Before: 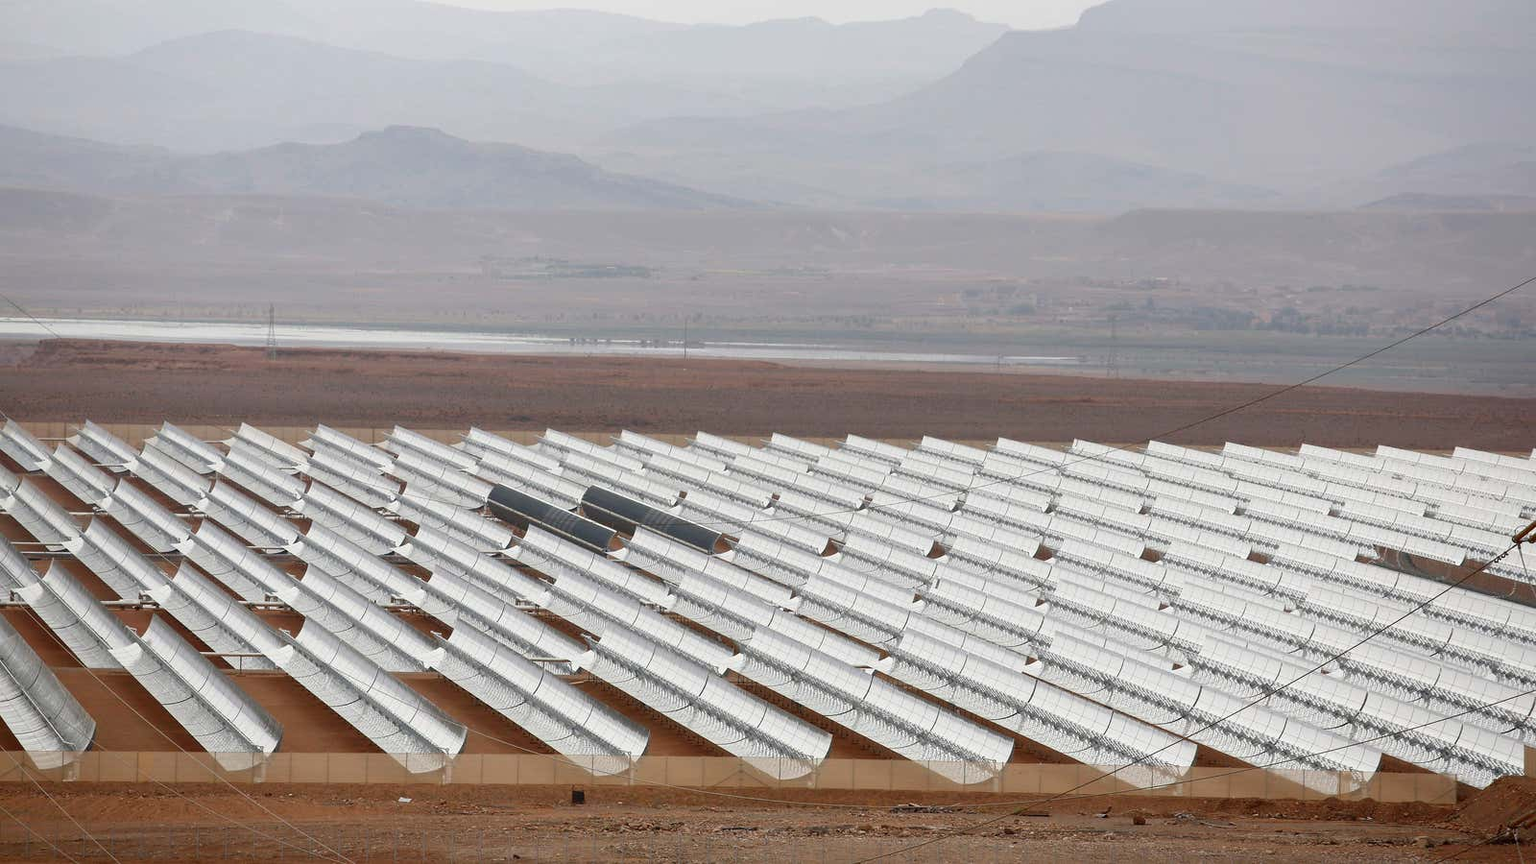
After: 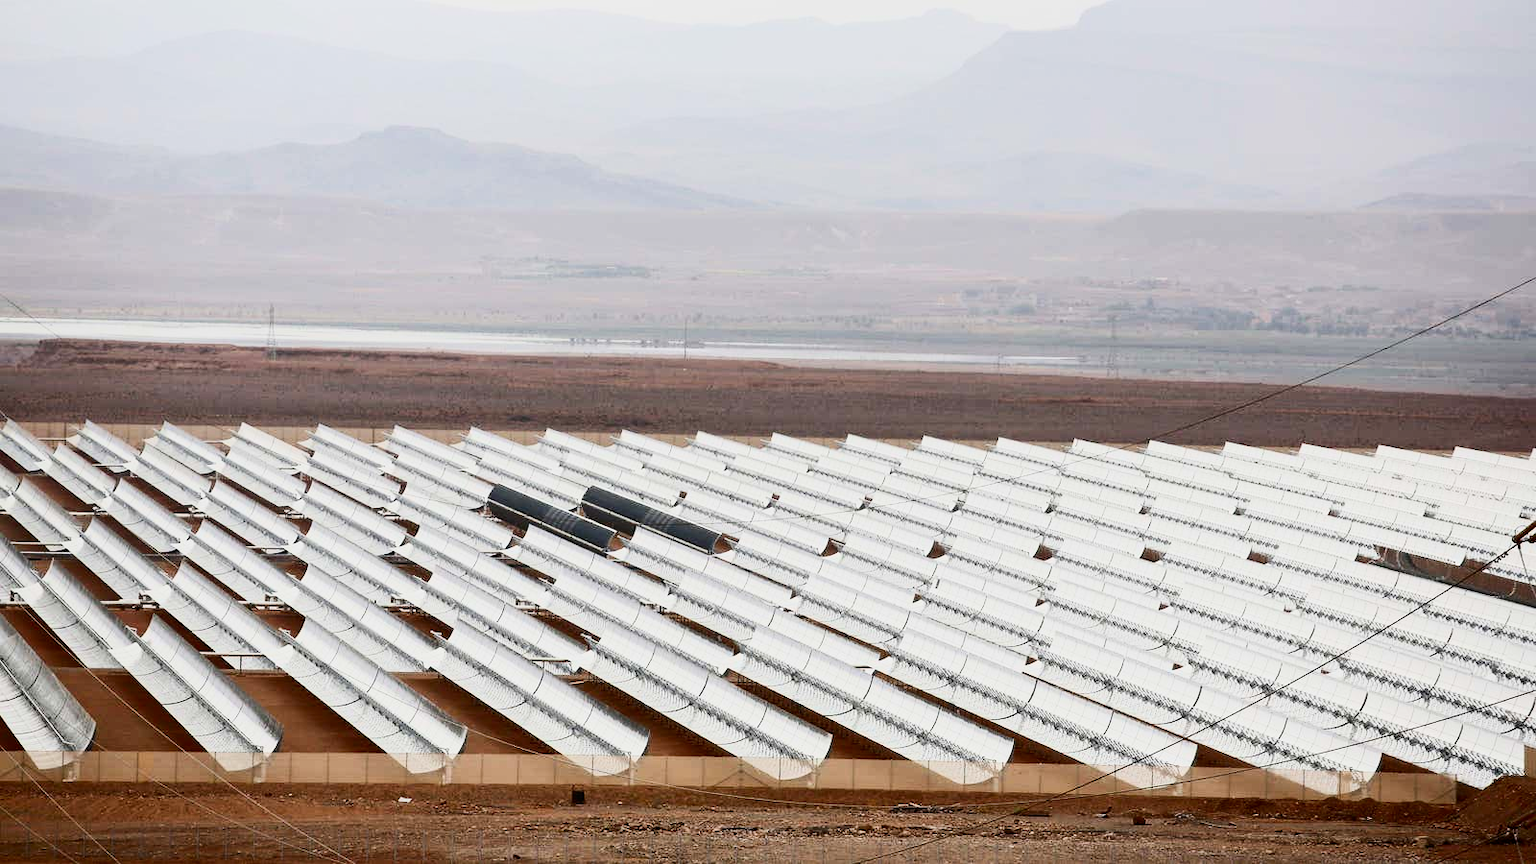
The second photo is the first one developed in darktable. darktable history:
filmic rgb: black relative exposure -7.65 EV, white relative exposure 4.56 EV, hardness 3.61
contrast brightness saturation: contrast 0.403, brightness 0.1, saturation 0.211
